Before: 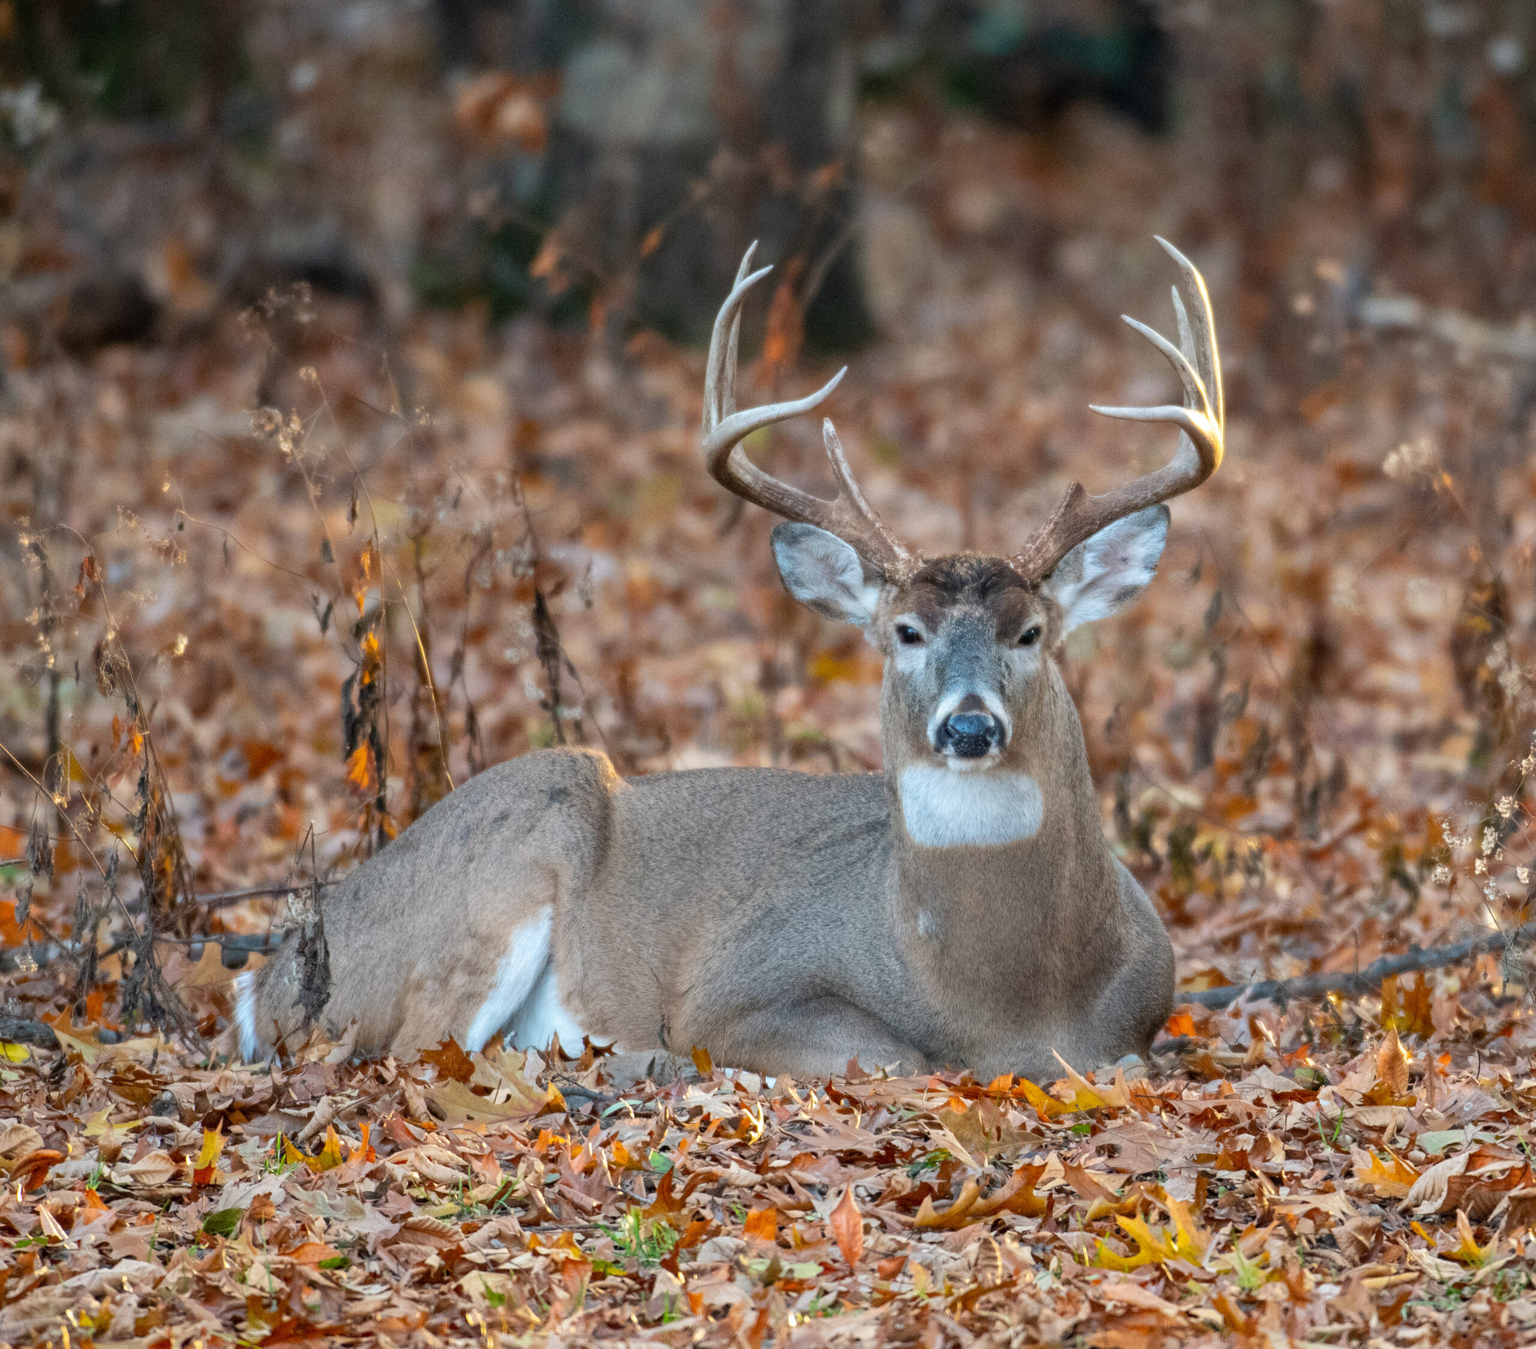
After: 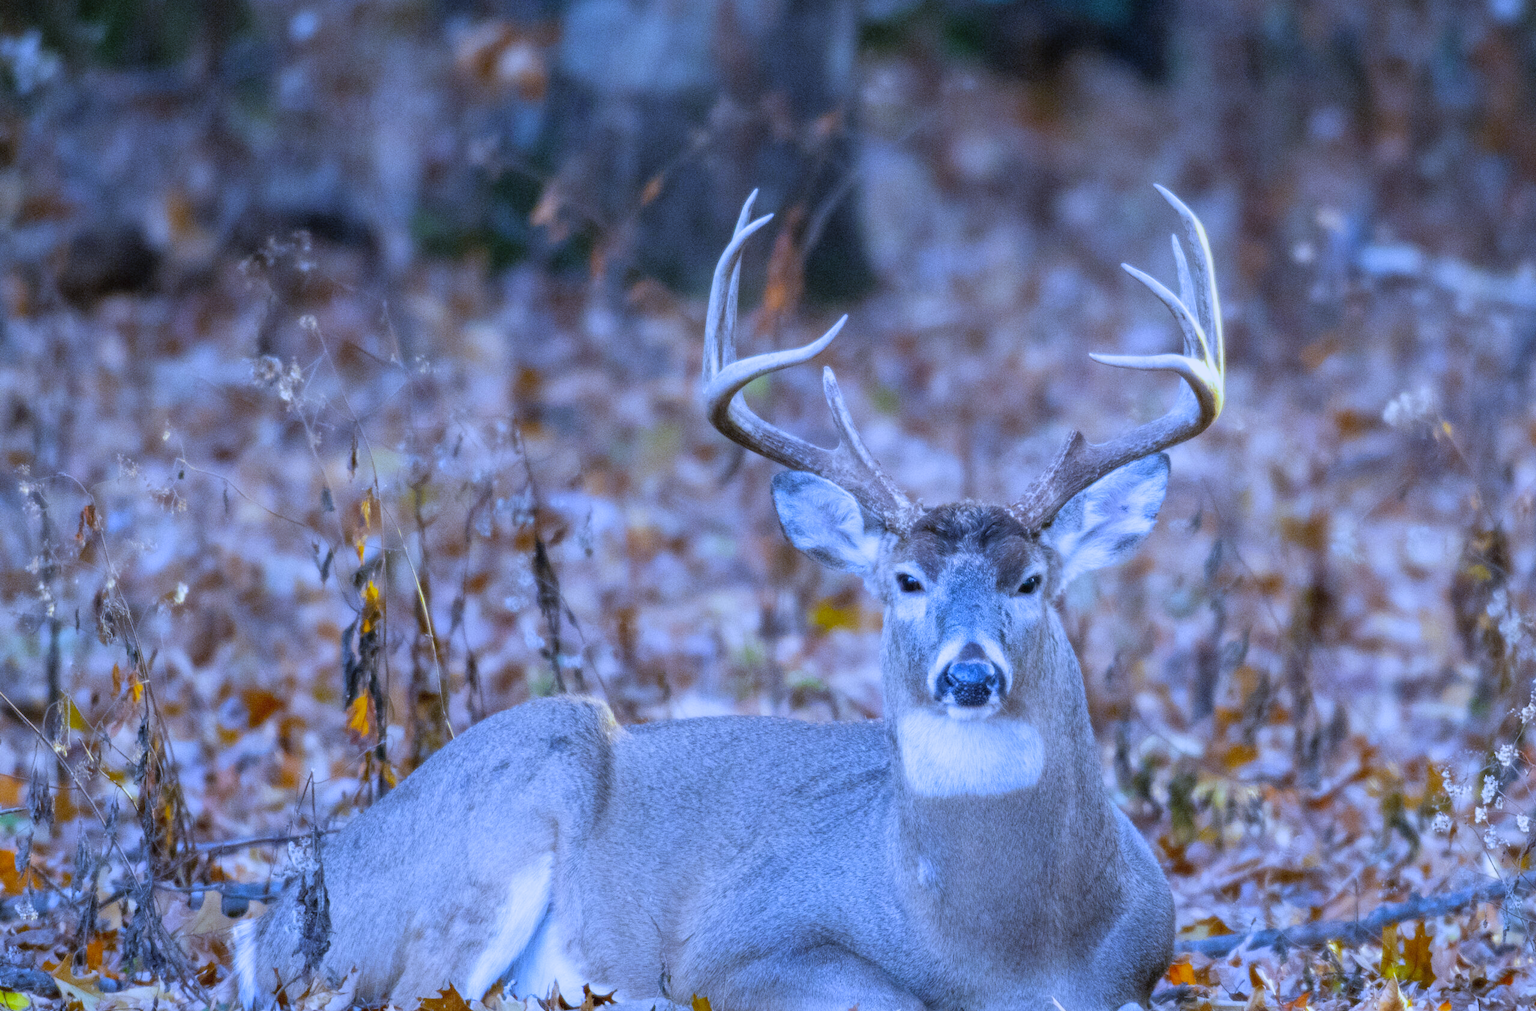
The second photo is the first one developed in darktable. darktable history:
contrast brightness saturation: contrast 0.07, brightness 0.08, saturation 0.18
crop: top 3.857%, bottom 21.132%
sigmoid: contrast 1.22, skew 0.65
white balance: red 0.766, blue 1.537
